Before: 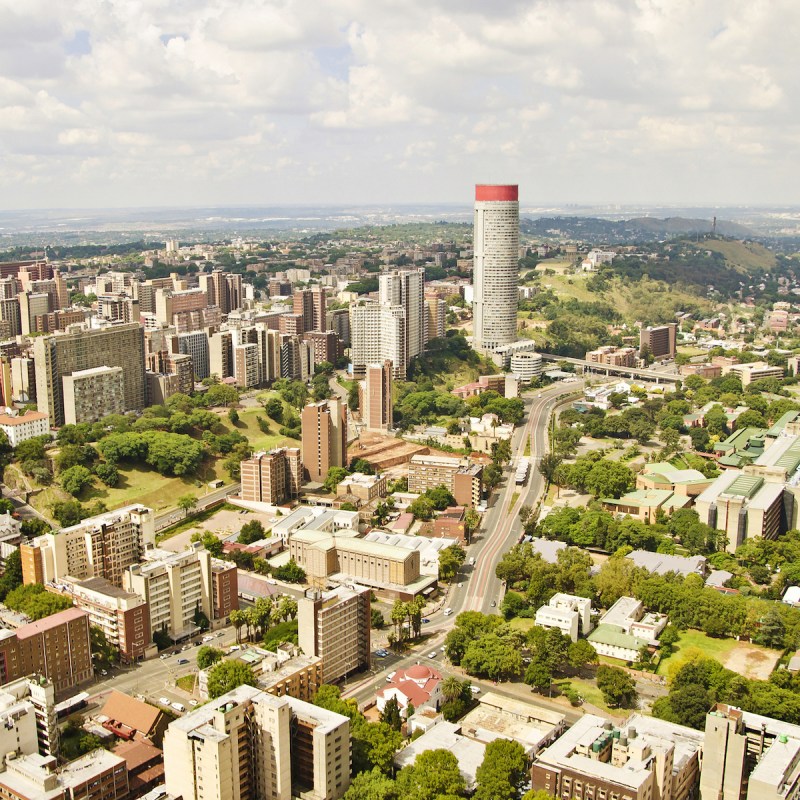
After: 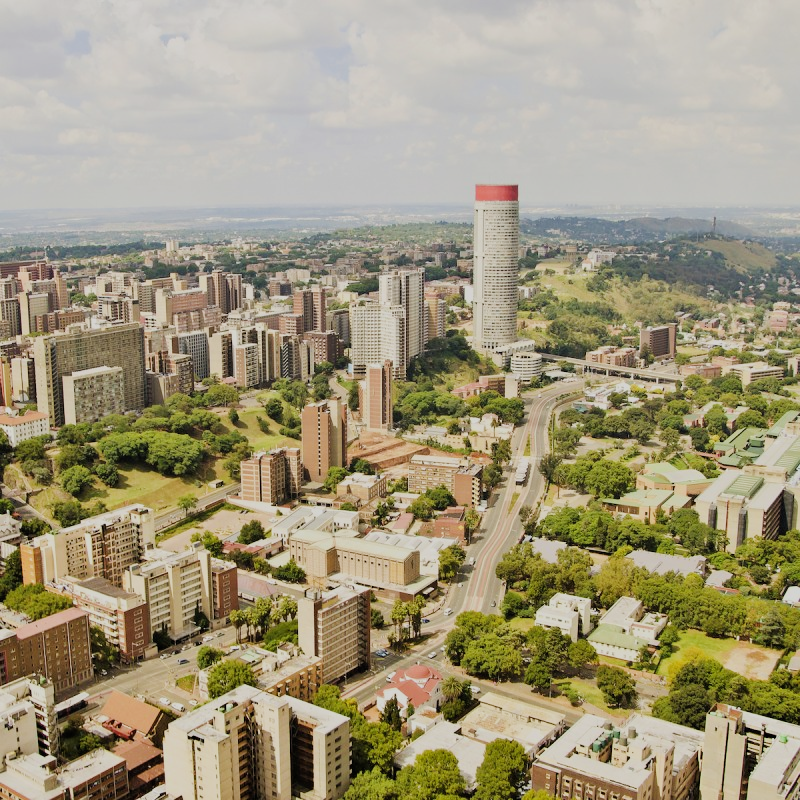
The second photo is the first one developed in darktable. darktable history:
filmic rgb: black relative exposure -7.65 EV, white relative exposure 4.56 EV, threshold 3 EV, hardness 3.61, enable highlight reconstruction true
tone equalizer: -8 EV -0.581 EV
